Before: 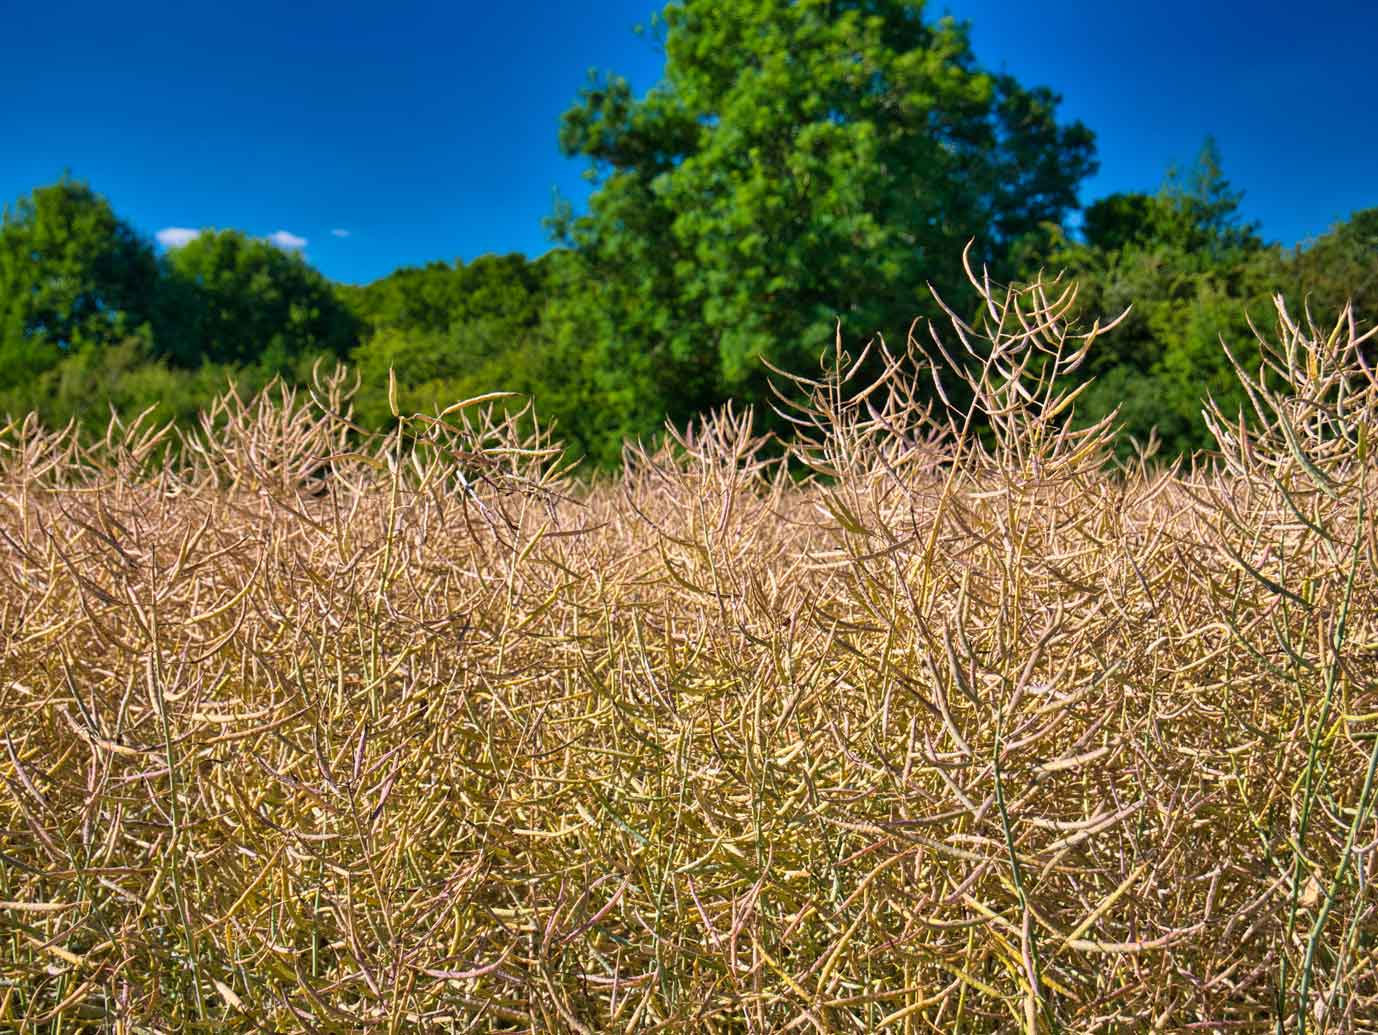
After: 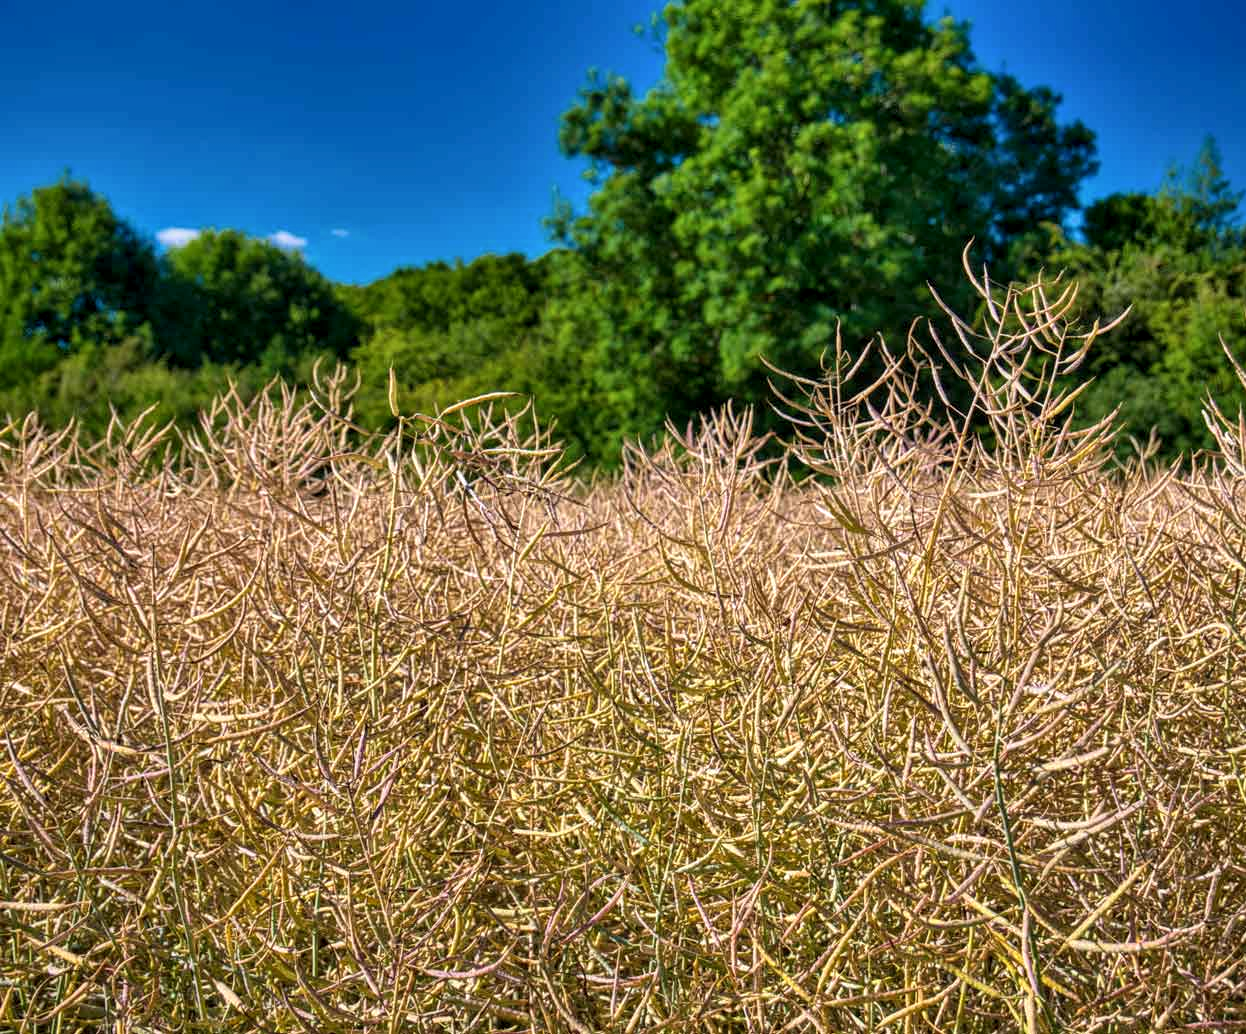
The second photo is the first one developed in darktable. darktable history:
crop: right 9.509%, bottom 0.031%
local contrast: detail 130%
